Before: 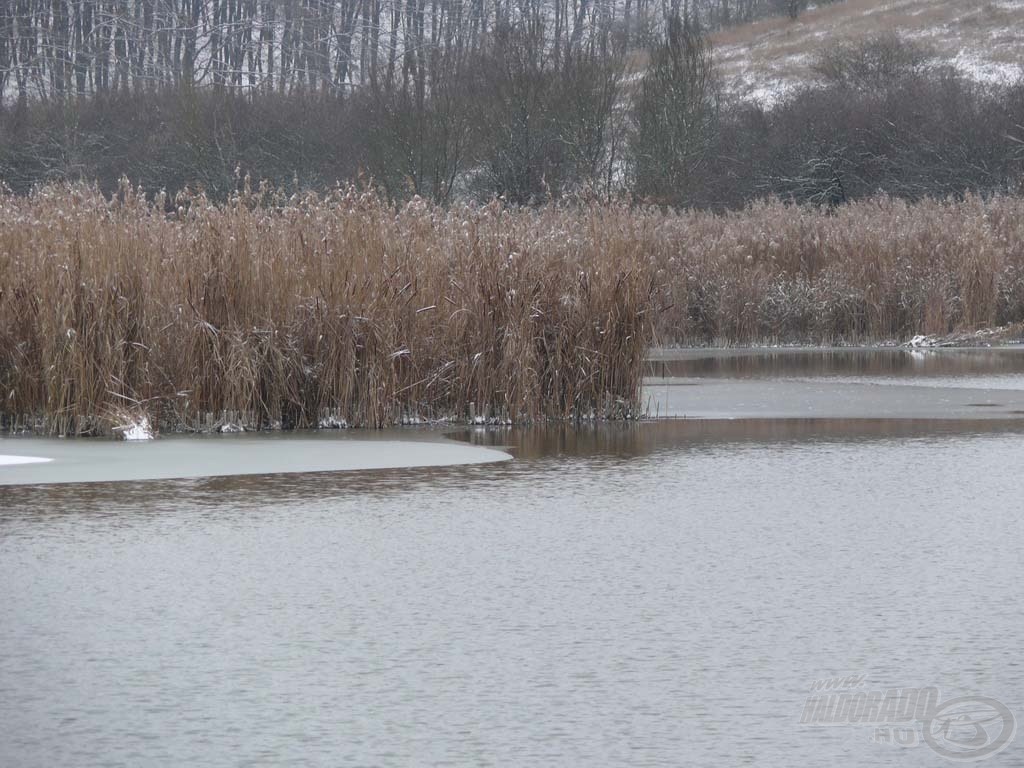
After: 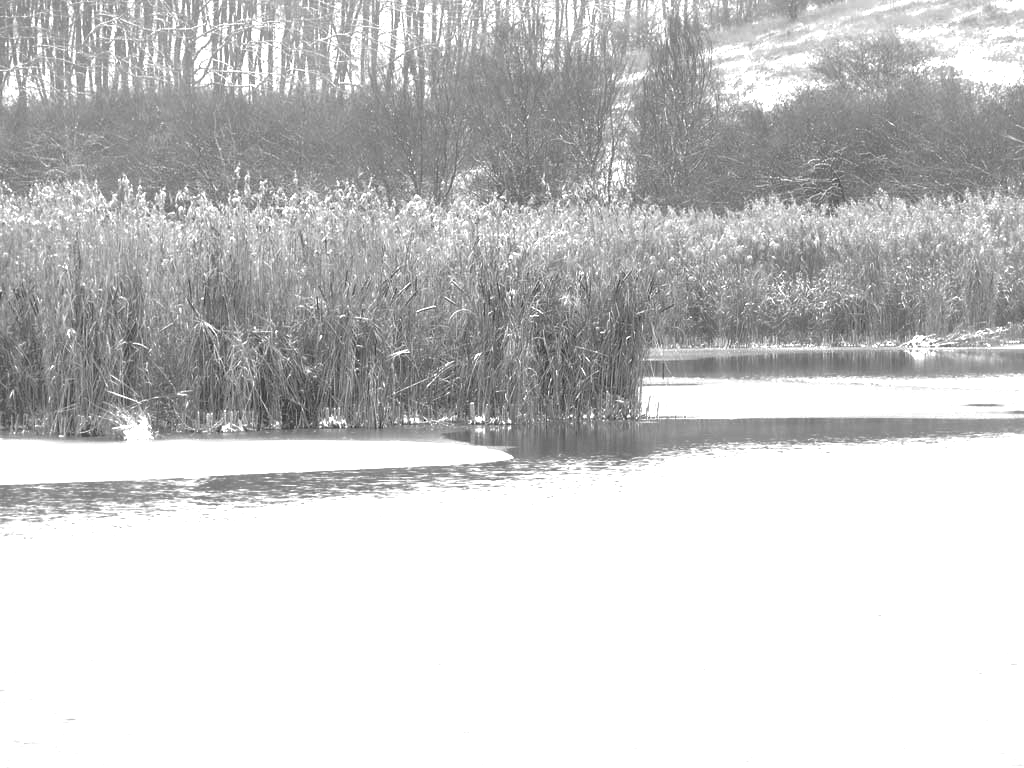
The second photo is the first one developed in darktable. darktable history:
color calibration: output gray [0.18, 0.41, 0.41, 0], illuminant as shot in camera, x 0.358, y 0.373, temperature 4628.91 K
exposure: black level correction 0.001, exposure 1.73 EV, compensate highlight preservation false
shadows and highlights: on, module defaults
color zones: curves: ch0 [(0.099, 0.624) (0.257, 0.596) (0.384, 0.376) (0.529, 0.492) (0.697, 0.564) (0.768, 0.532) (0.908, 0.644)]; ch1 [(0.112, 0.564) (0.254, 0.612) (0.432, 0.676) (0.592, 0.456) (0.743, 0.684) (0.888, 0.536)]; ch2 [(0.25, 0.5) (0.469, 0.36) (0.75, 0.5)]
